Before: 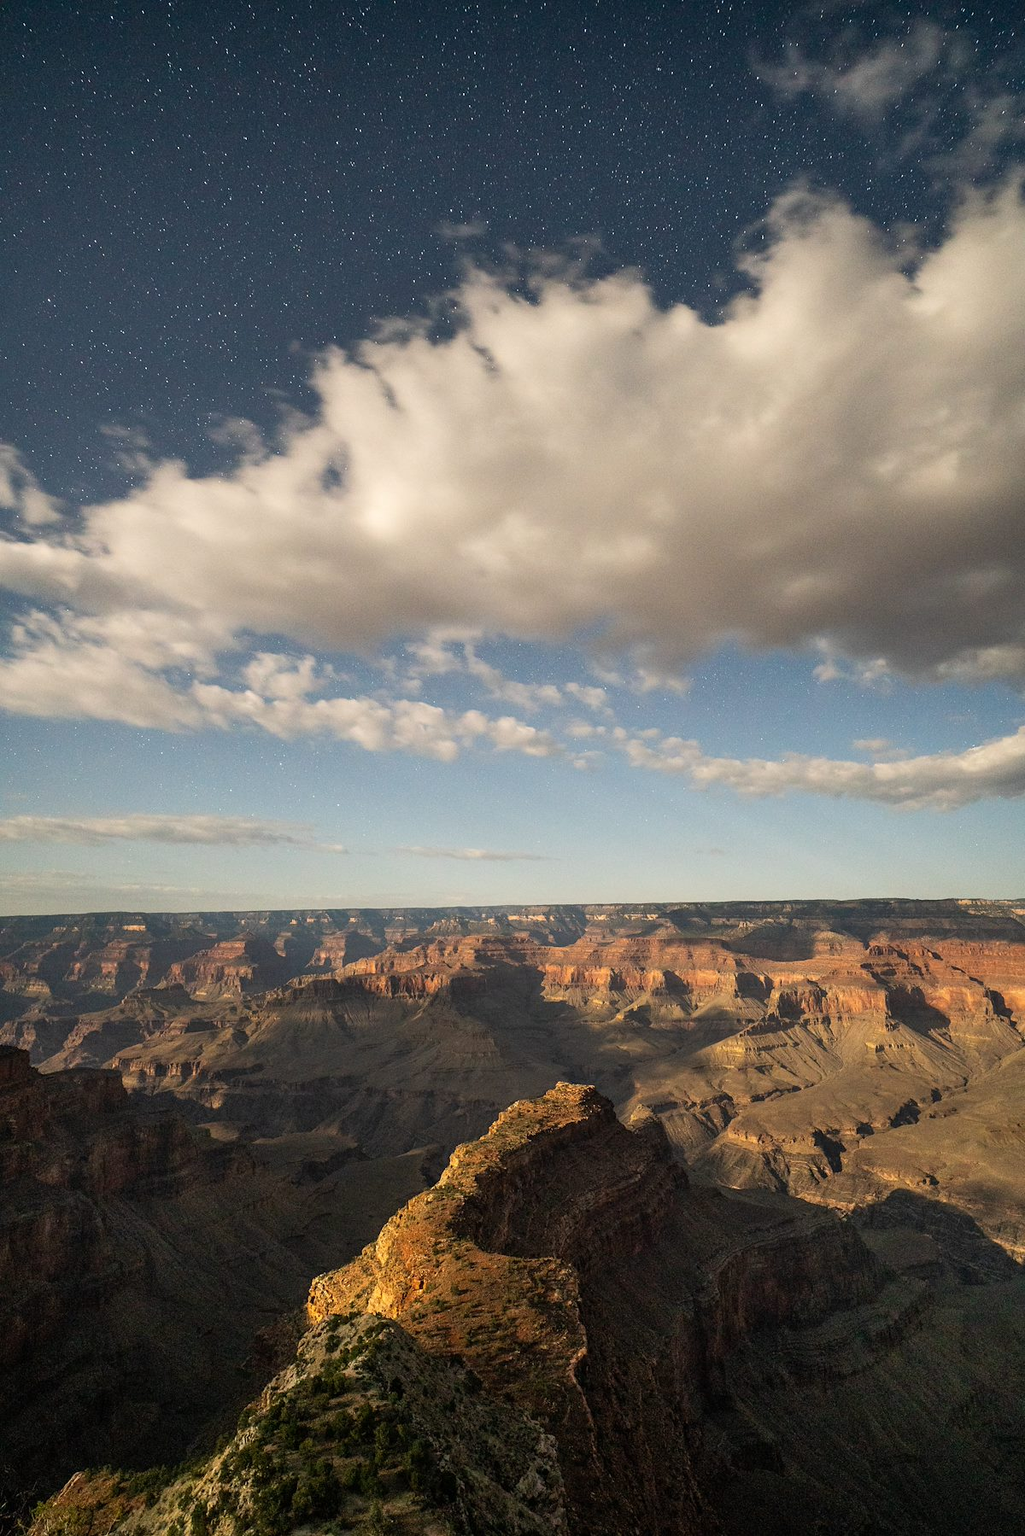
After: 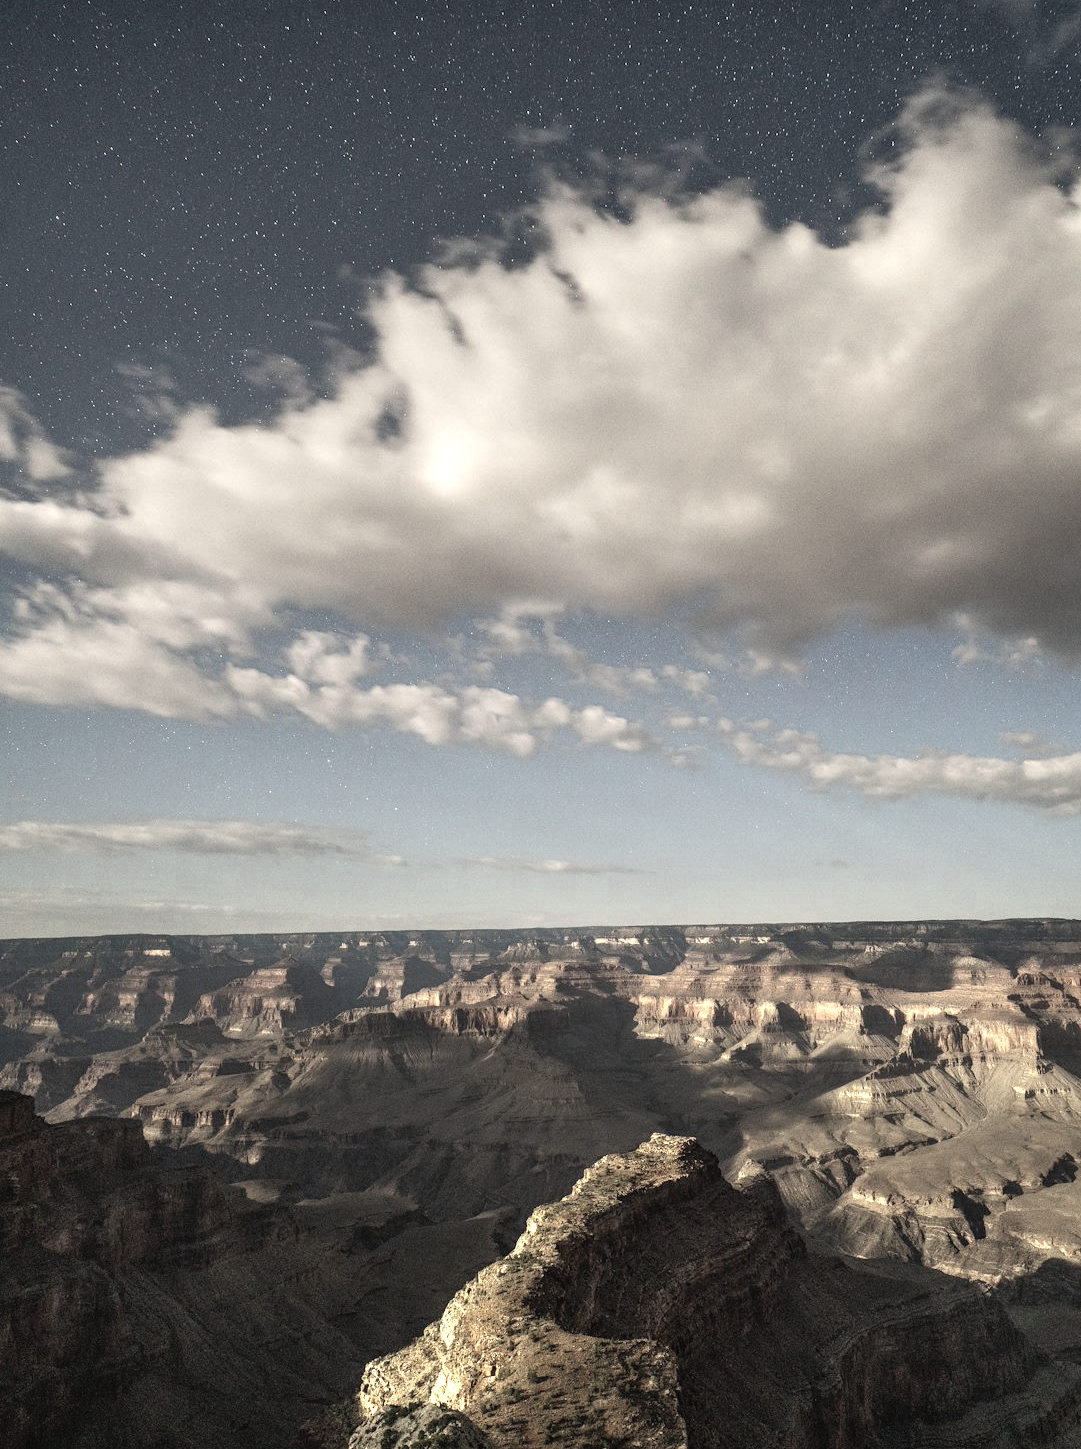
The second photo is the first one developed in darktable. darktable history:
crop: top 7.493%, right 9.844%, bottom 11.949%
local contrast: detail 110%
color zones: curves: ch0 [(0.25, 0.667) (0.758, 0.368)]; ch1 [(0.215, 0.245) (0.761, 0.373)]; ch2 [(0.247, 0.554) (0.761, 0.436)]
